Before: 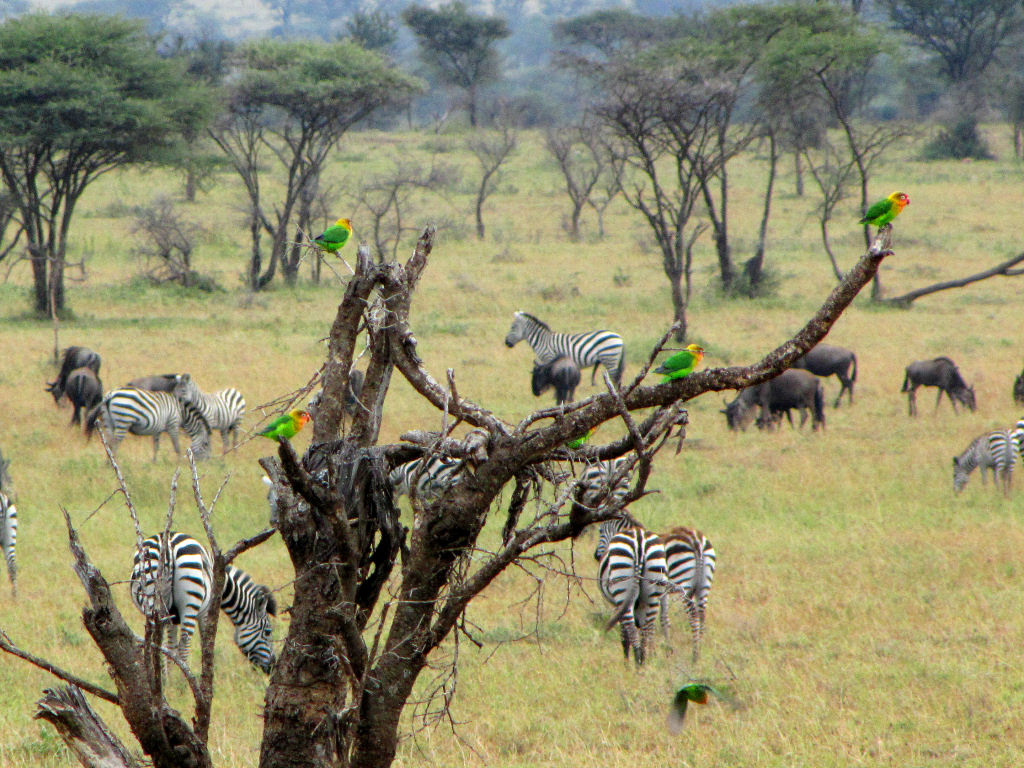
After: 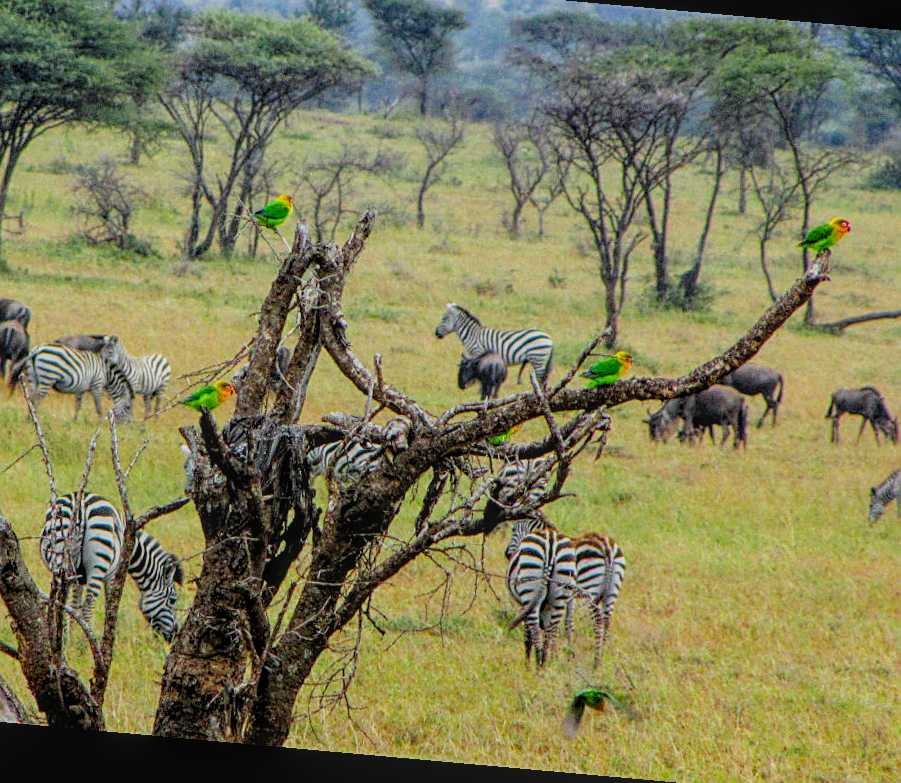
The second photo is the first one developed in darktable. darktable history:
sharpen: on, module defaults
crop: left 9.807%, top 6.259%, right 7.334%, bottom 2.177%
rotate and perspective: rotation 5.12°, automatic cropping off
color balance rgb: perceptual saturation grading › global saturation 25%, global vibrance 20%
white balance: red 0.988, blue 1.017
local contrast: highlights 74%, shadows 55%, detail 176%, midtone range 0.207
filmic rgb: black relative exposure -7.65 EV, white relative exposure 4.56 EV, hardness 3.61
